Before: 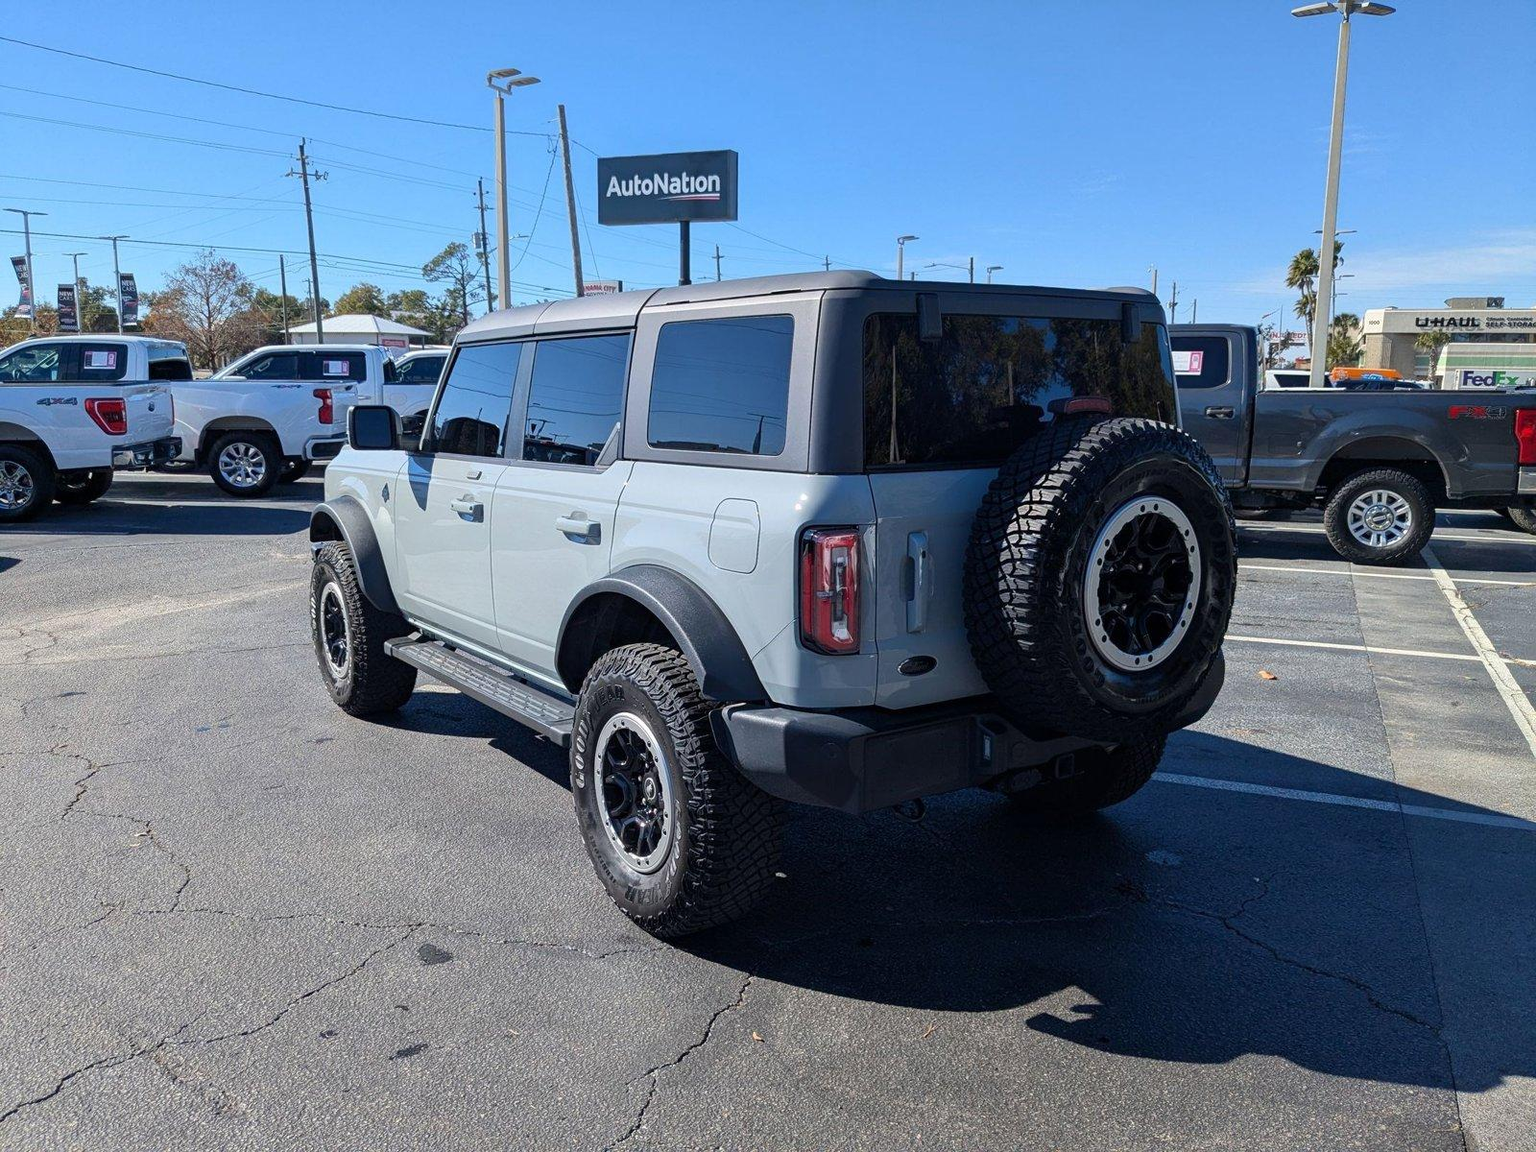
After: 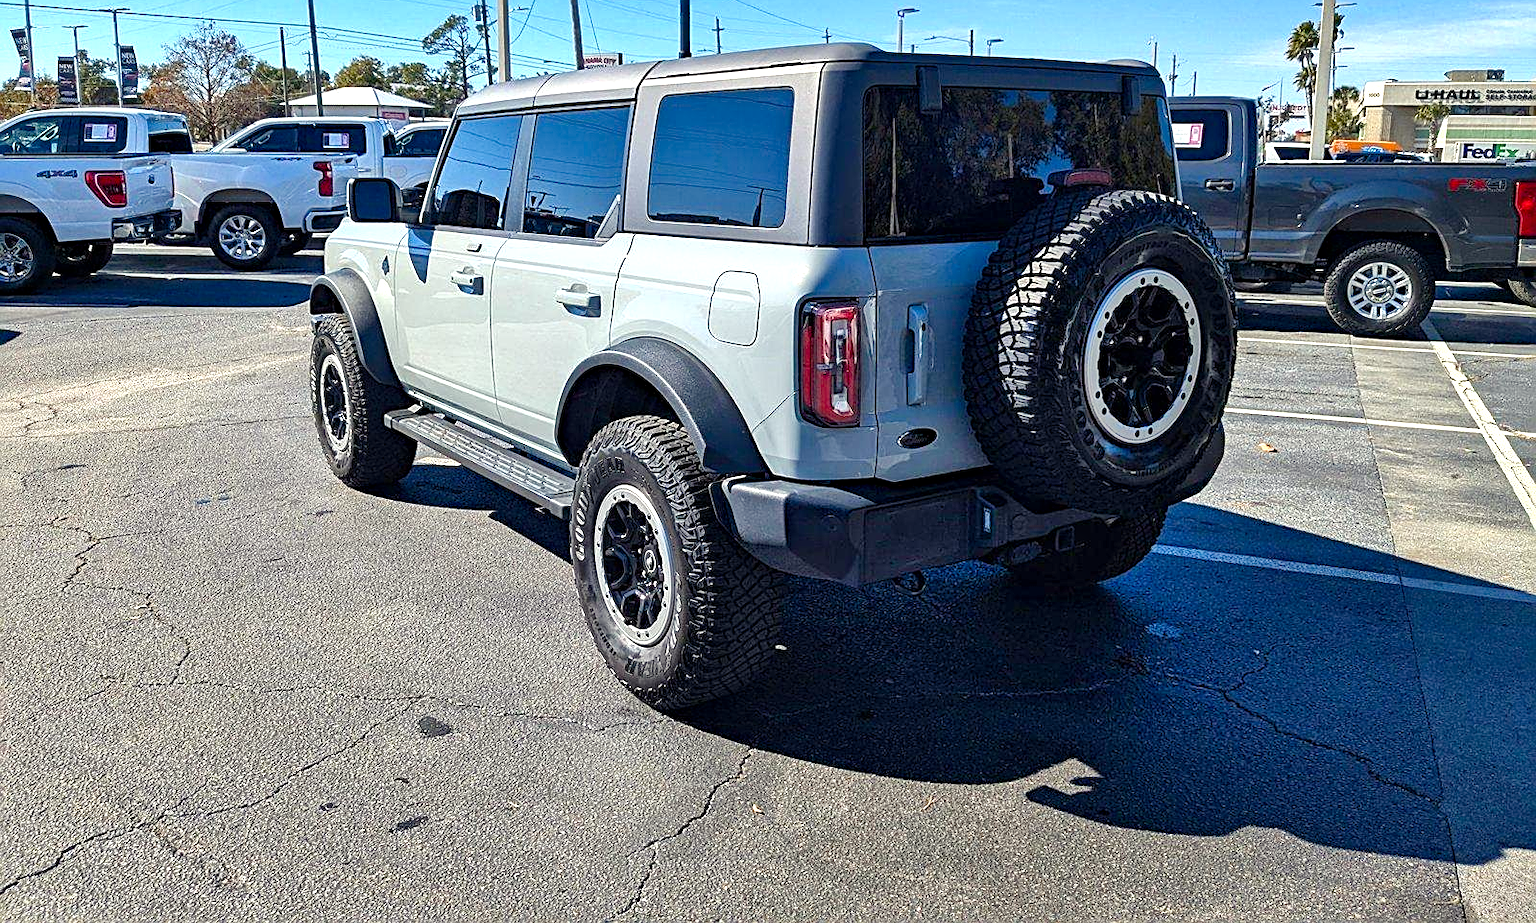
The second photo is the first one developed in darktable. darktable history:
crop and rotate: top 19.82%
exposure: black level correction 0, exposure 0.499 EV, compensate highlight preservation false
local contrast: mode bilateral grid, contrast 21, coarseness 51, detail 119%, midtone range 0.2
shadows and highlights: soften with gaussian
color balance rgb: highlights gain › luminance 5.615%, highlights gain › chroma 2.533%, highlights gain › hue 89.98°, perceptual saturation grading › global saturation 14.198%, perceptual saturation grading › highlights -25.787%, perceptual saturation grading › shadows 29.326%
haze removal: compatibility mode true, adaptive false
sharpen: on, module defaults
